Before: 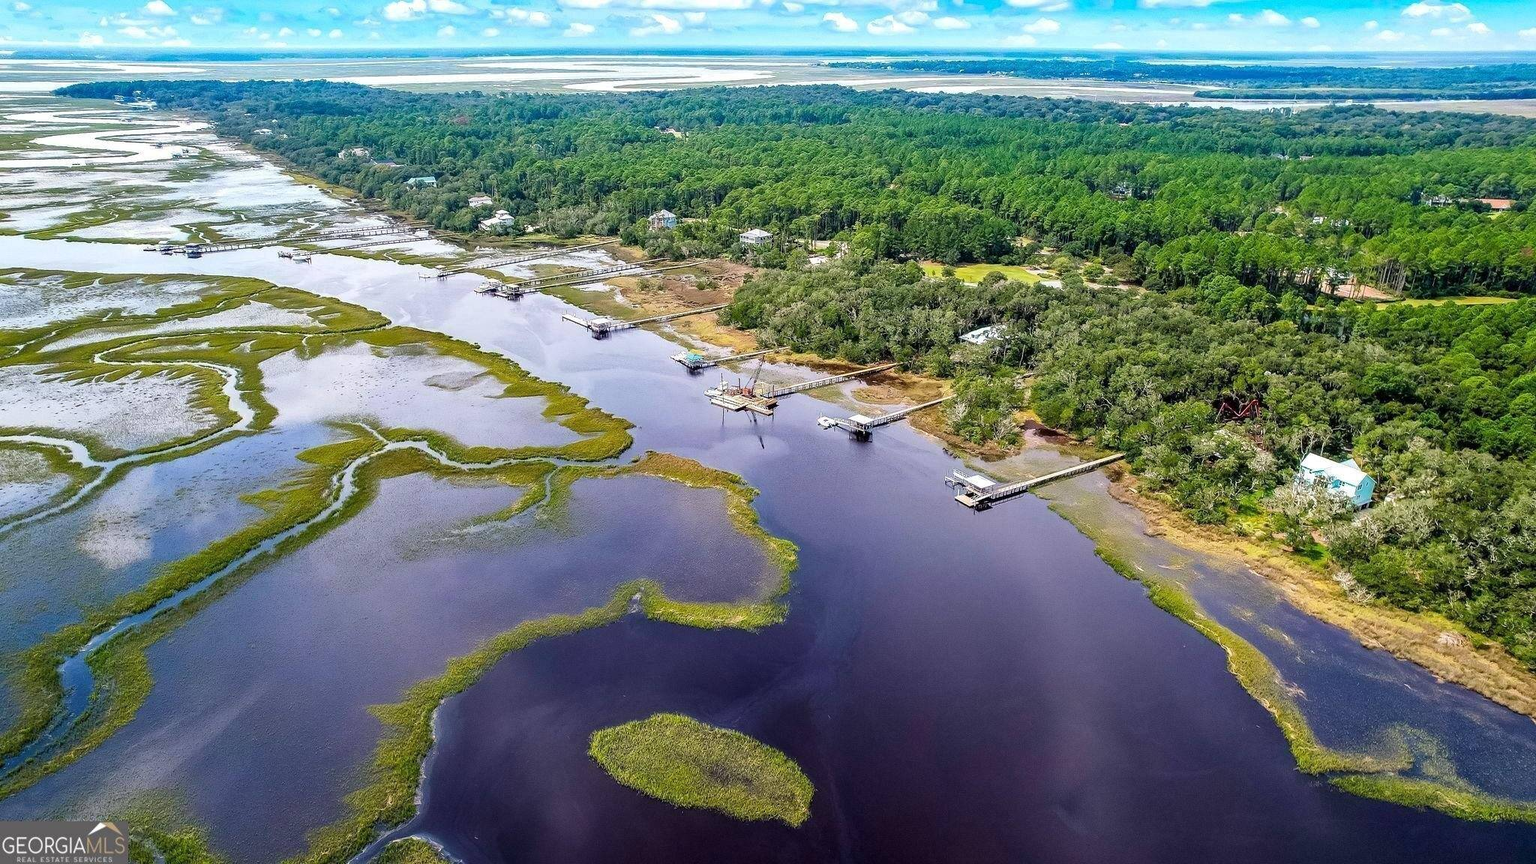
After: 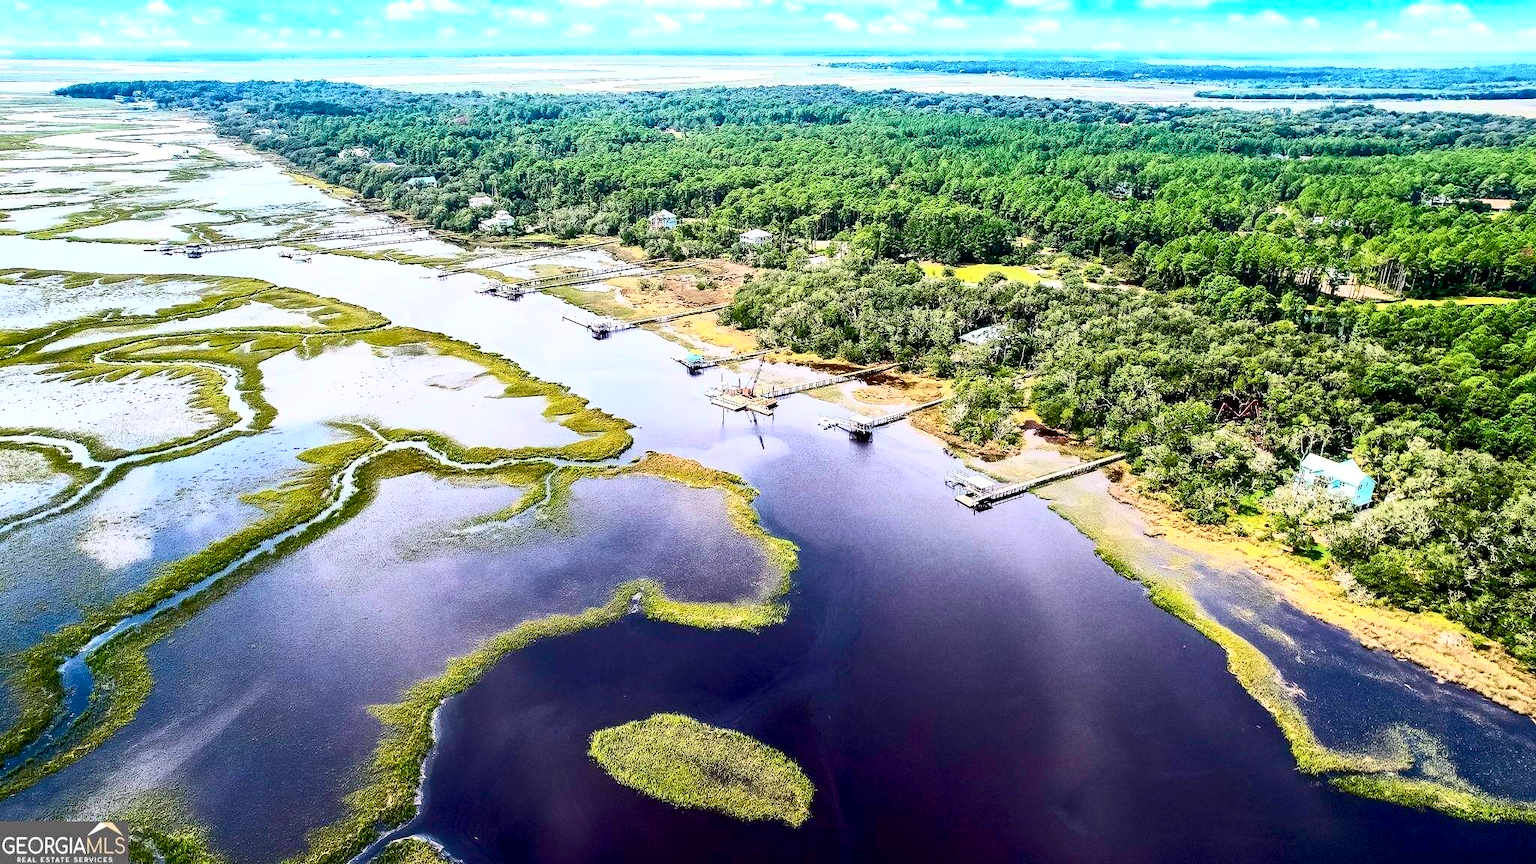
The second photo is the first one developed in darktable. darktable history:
exposure: black level correction 0.01, exposure 0.011 EV, compensate highlight preservation false
contrast brightness saturation: contrast 0.62, brightness 0.34, saturation 0.14
